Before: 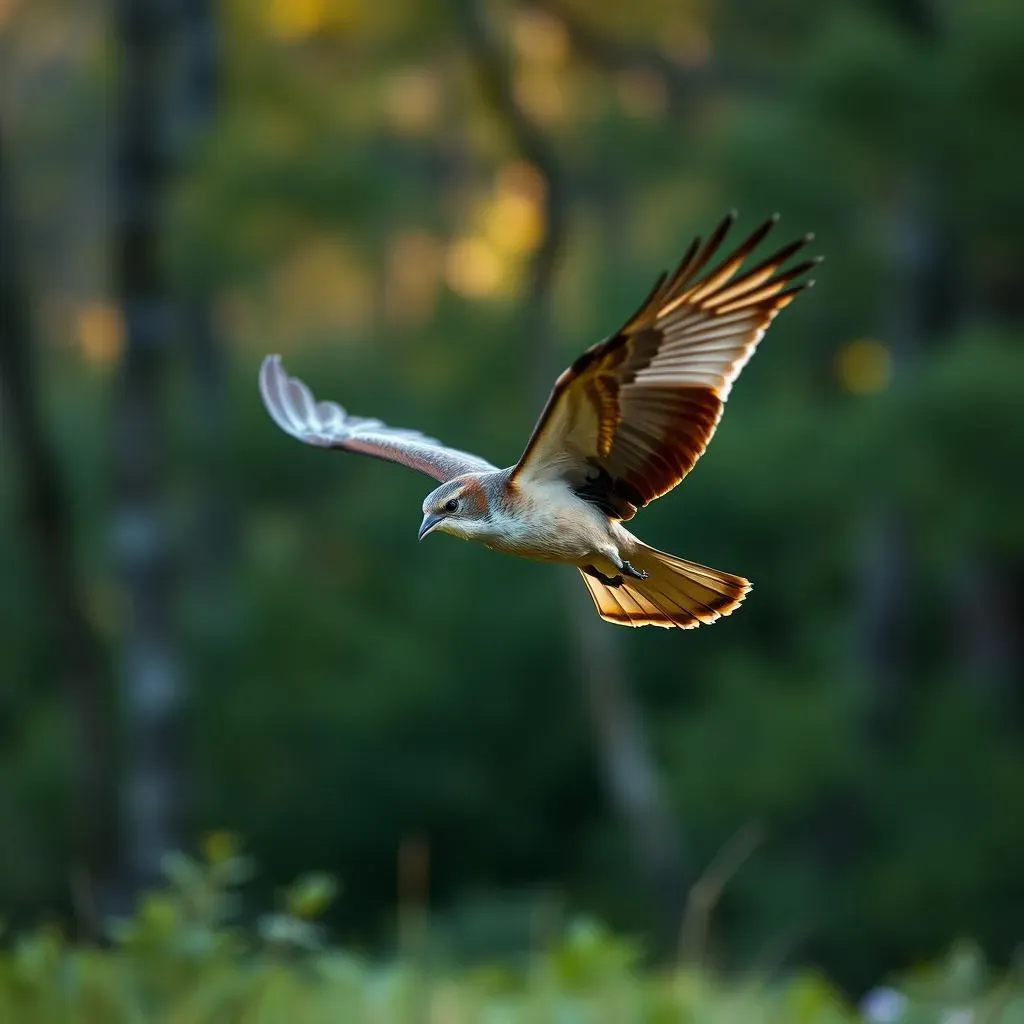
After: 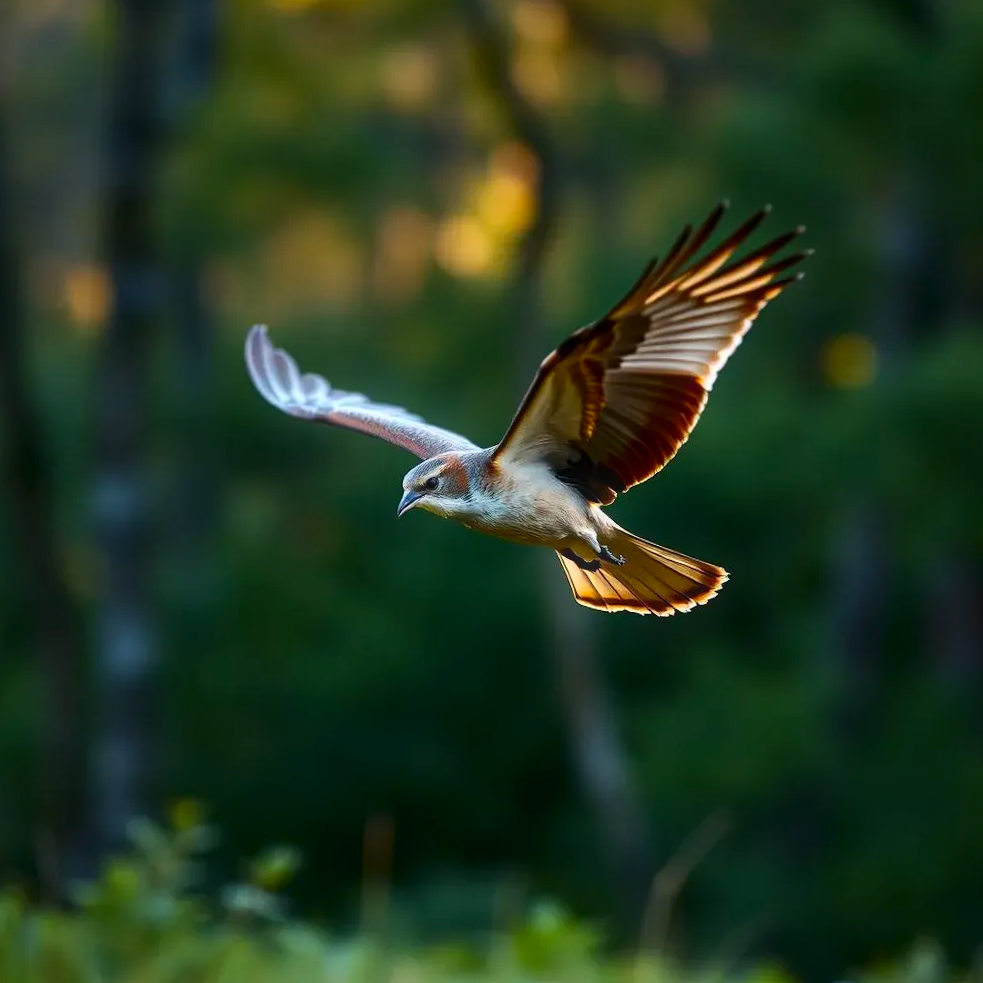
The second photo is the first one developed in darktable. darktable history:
crop and rotate: angle -2.38°
bloom: size 5%, threshold 95%, strength 15%
white balance: red 1.009, blue 1.027
contrast brightness saturation: contrast 0.13, brightness -0.05, saturation 0.16
